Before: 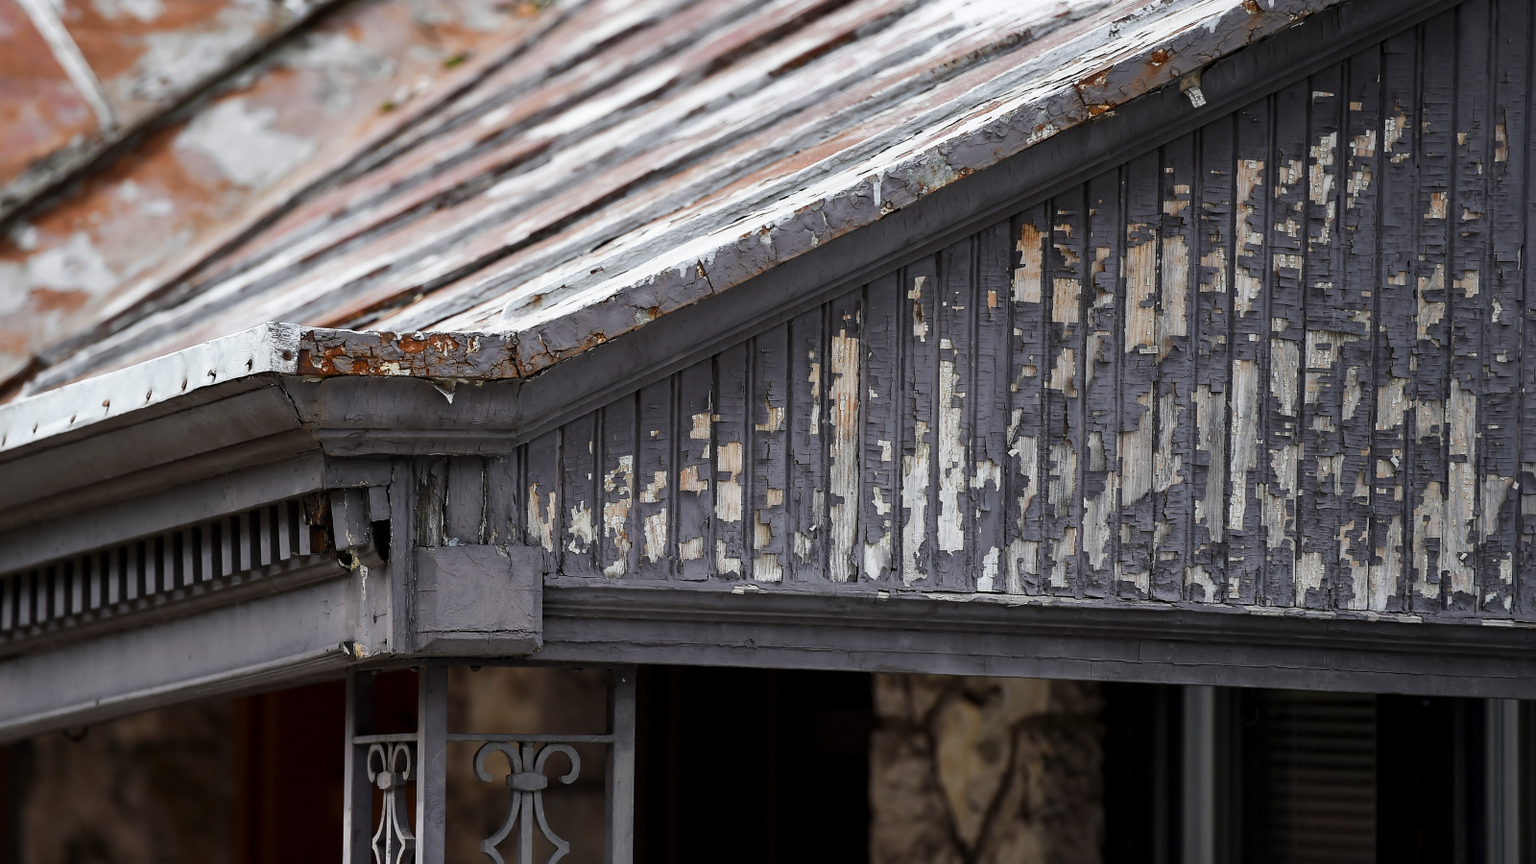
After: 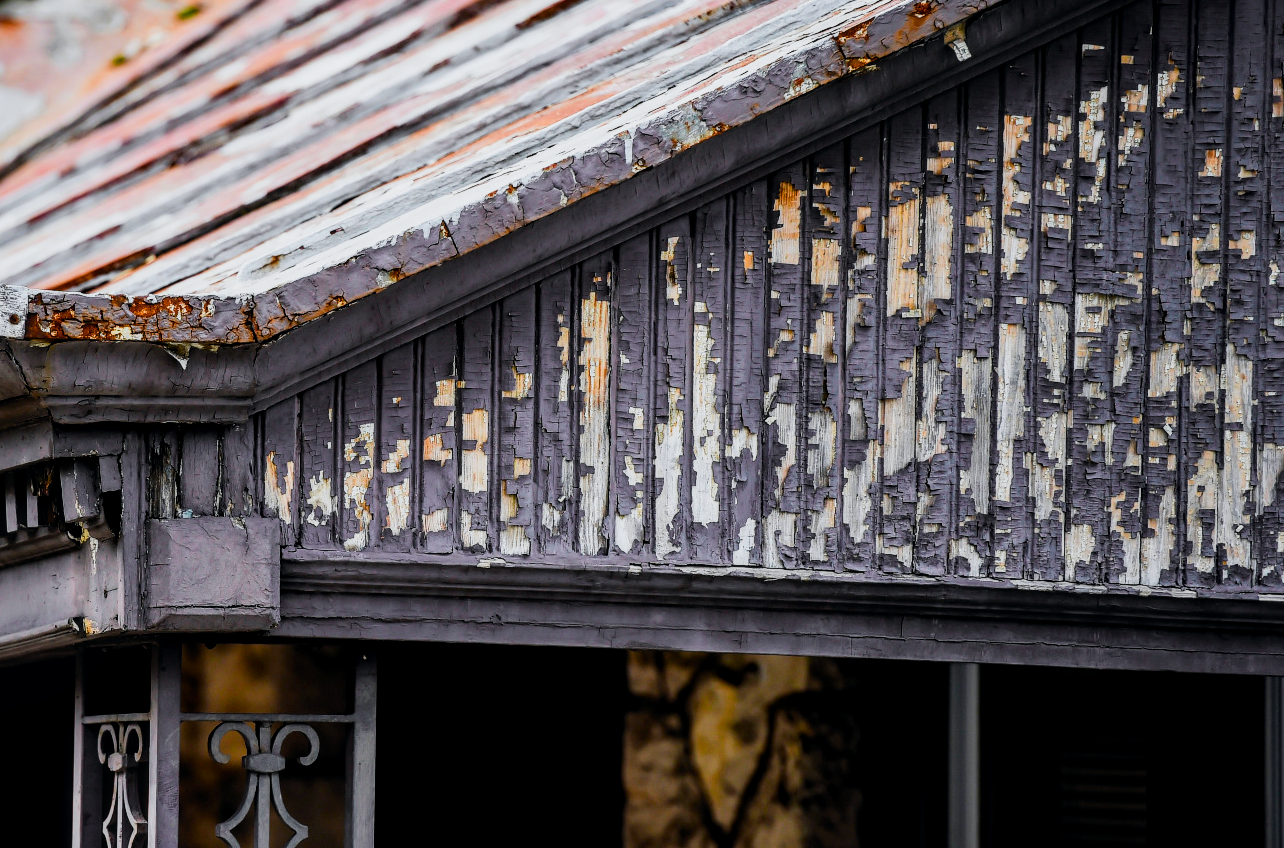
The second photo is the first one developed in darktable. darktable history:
contrast brightness saturation: contrast 0.155, brightness 0.054
filmic rgb: black relative exposure -7.15 EV, white relative exposure 5.38 EV, hardness 3.02, add noise in highlights 0.002, preserve chrominance luminance Y, color science v3 (2019), use custom middle-gray values true, contrast in highlights soft
crop and rotate: left 17.866%, top 5.75%, right 1.838%
local contrast: on, module defaults
tone curve: curves: ch0 [(0, 0) (0.051, 0.047) (0.102, 0.099) (0.232, 0.249) (0.462, 0.501) (0.698, 0.761) (0.908, 0.946) (1, 1)]; ch1 [(0, 0) (0.339, 0.298) (0.402, 0.363) (0.453, 0.413) (0.485, 0.469) (0.494, 0.493) (0.504, 0.501) (0.525, 0.533) (0.563, 0.591) (0.597, 0.631) (1, 1)]; ch2 [(0, 0) (0.48, 0.48) (0.504, 0.5) (0.539, 0.554) (0.59, 0.628) (0.642, 0.682) (0.824, 0.815) (1, 1)], color space Lab, independent channels, preserve colors none
tone equalizer: edges refinement/feathering 500, mask exposure compensation -1.57 EV, preserve details no
color balance rgb: linear chroma grading › global chroma 24.65%, perceptual saturation grading › global saturation 20%, perceptual saturation grading › highlights -25.717%, perceptual saturation grading › shadows 49.413%, global vibrance 20%
